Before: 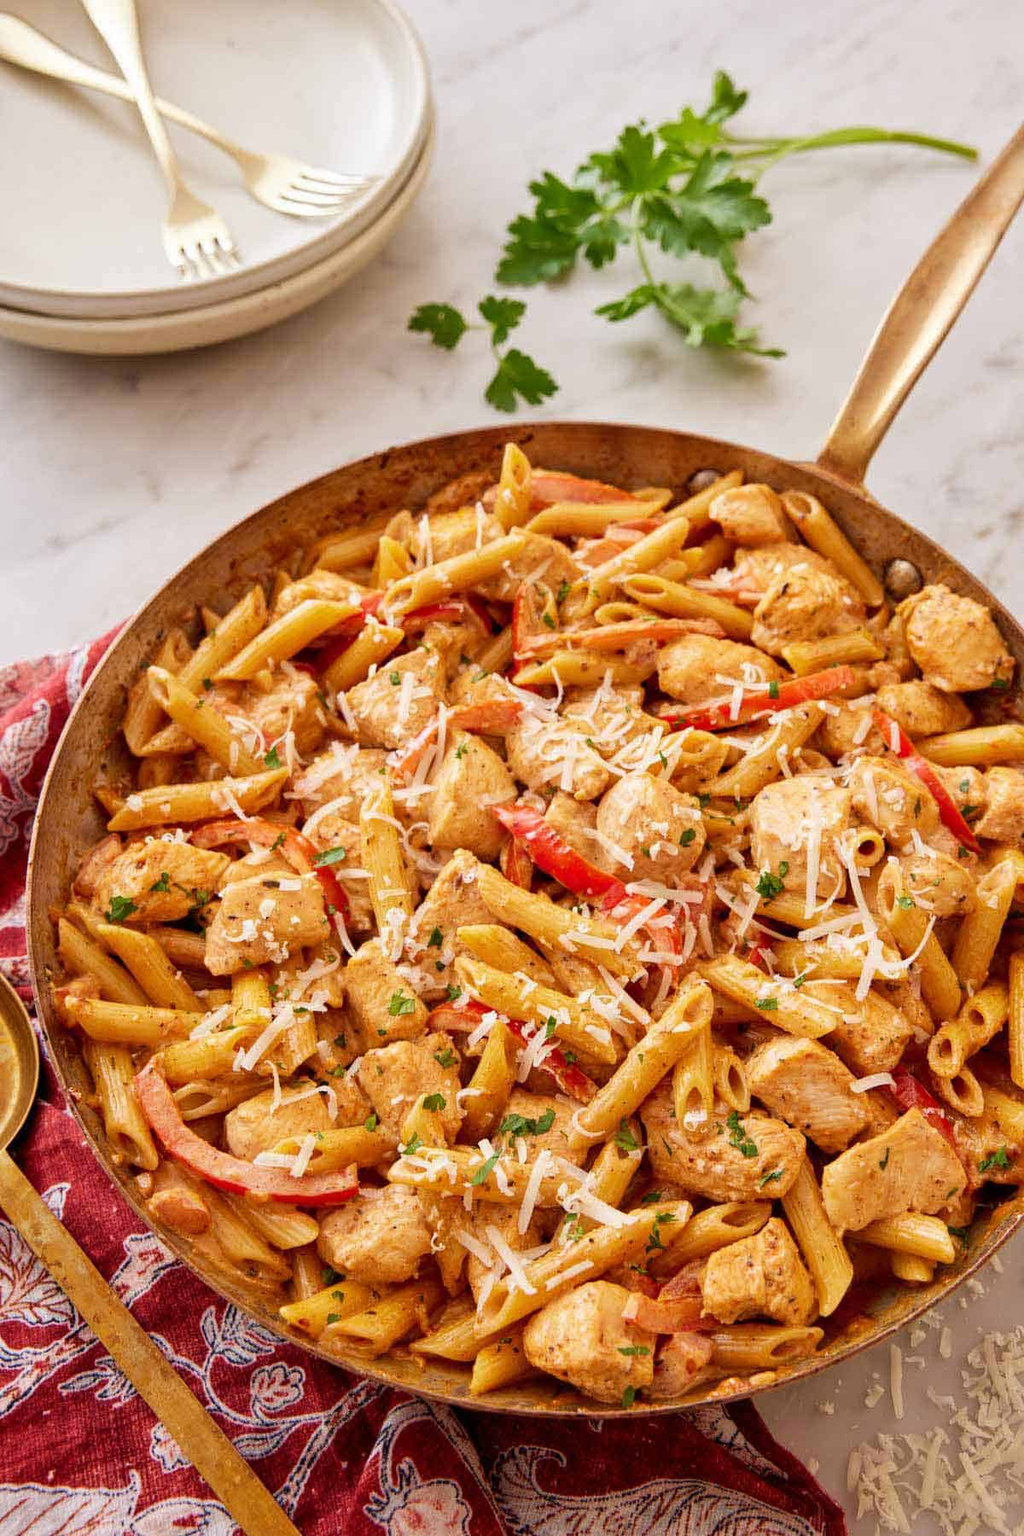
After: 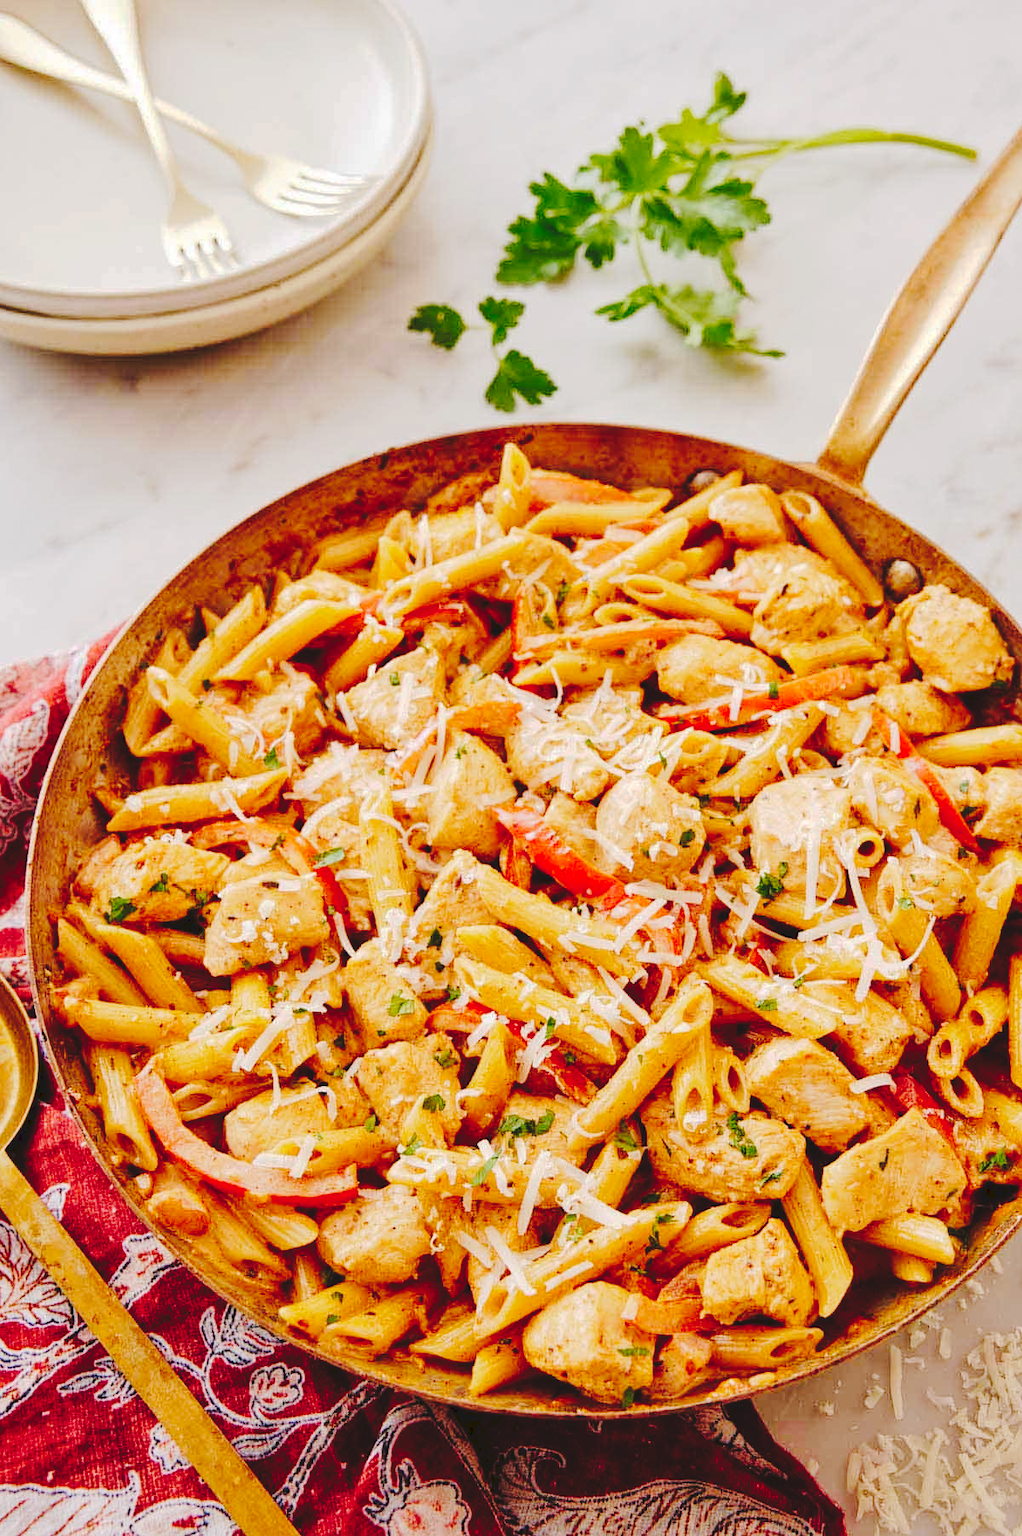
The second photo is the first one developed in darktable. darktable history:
tone curve: curves: ch0 [(0, 0) (0.003, 0.079) (0.011, 0.083) (0.025, 0.088) (0.044, 0.095) (0.069, 0.106) (0.1, 0.115) (0.136, 0.127) (0.177, 0.152) (0.224, 0.198) (0.277, 0.263) (0.335, 0.371) (0.399, 0.483) (0.468, 0.582) (0.543, 0.664) (0.623, 0.726) (0.709, 0.793) (0.801, 0.842) (0.898, 0.896) (1, 1)], preserve colors none
crop and rotate: left 0.126%
